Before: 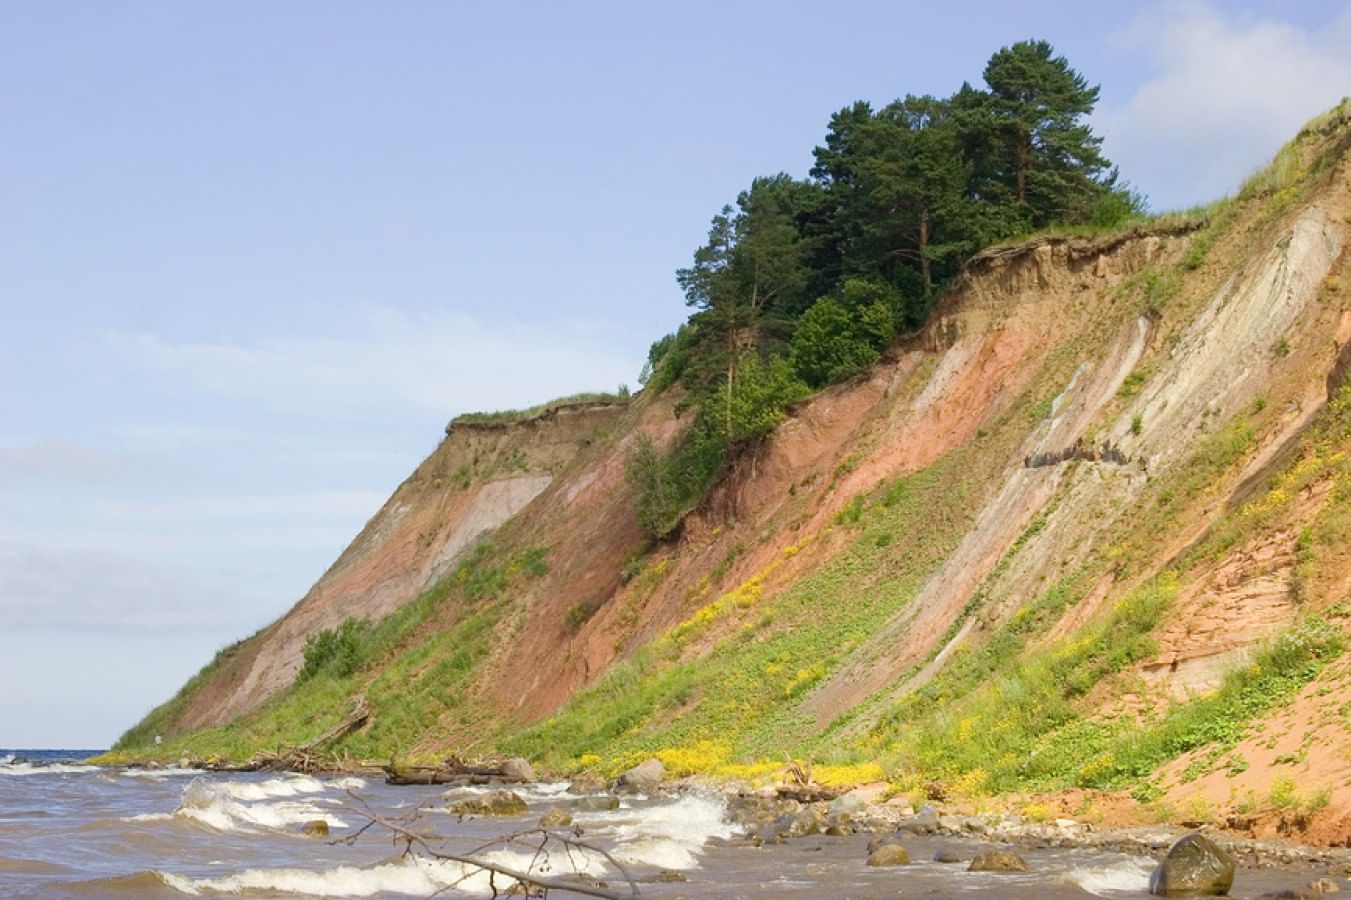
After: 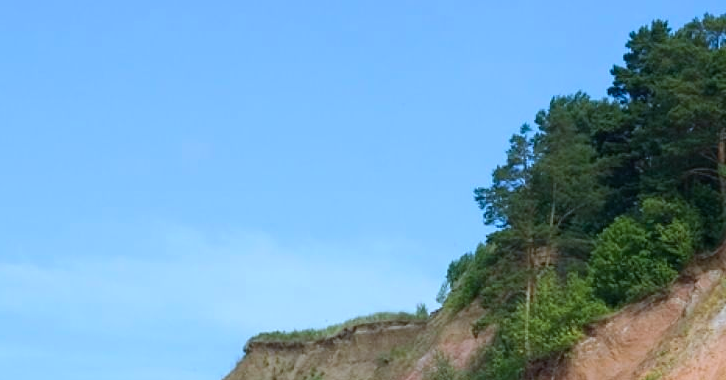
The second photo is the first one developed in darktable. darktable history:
crop: left 14.993%, top 9.038%, right 31.233%, bottom 48.699%
color calibration: output R [0.999, 0.026, -0.11, 0], output G [-0.019, 1.037, -0.099, 0], output B [0.022, -0.023, 0.902, 0], gray › normalize channels true, illuminant custom, x 0.389, y 0.387, temperature 3820.28 K, gamut compression 0.003
